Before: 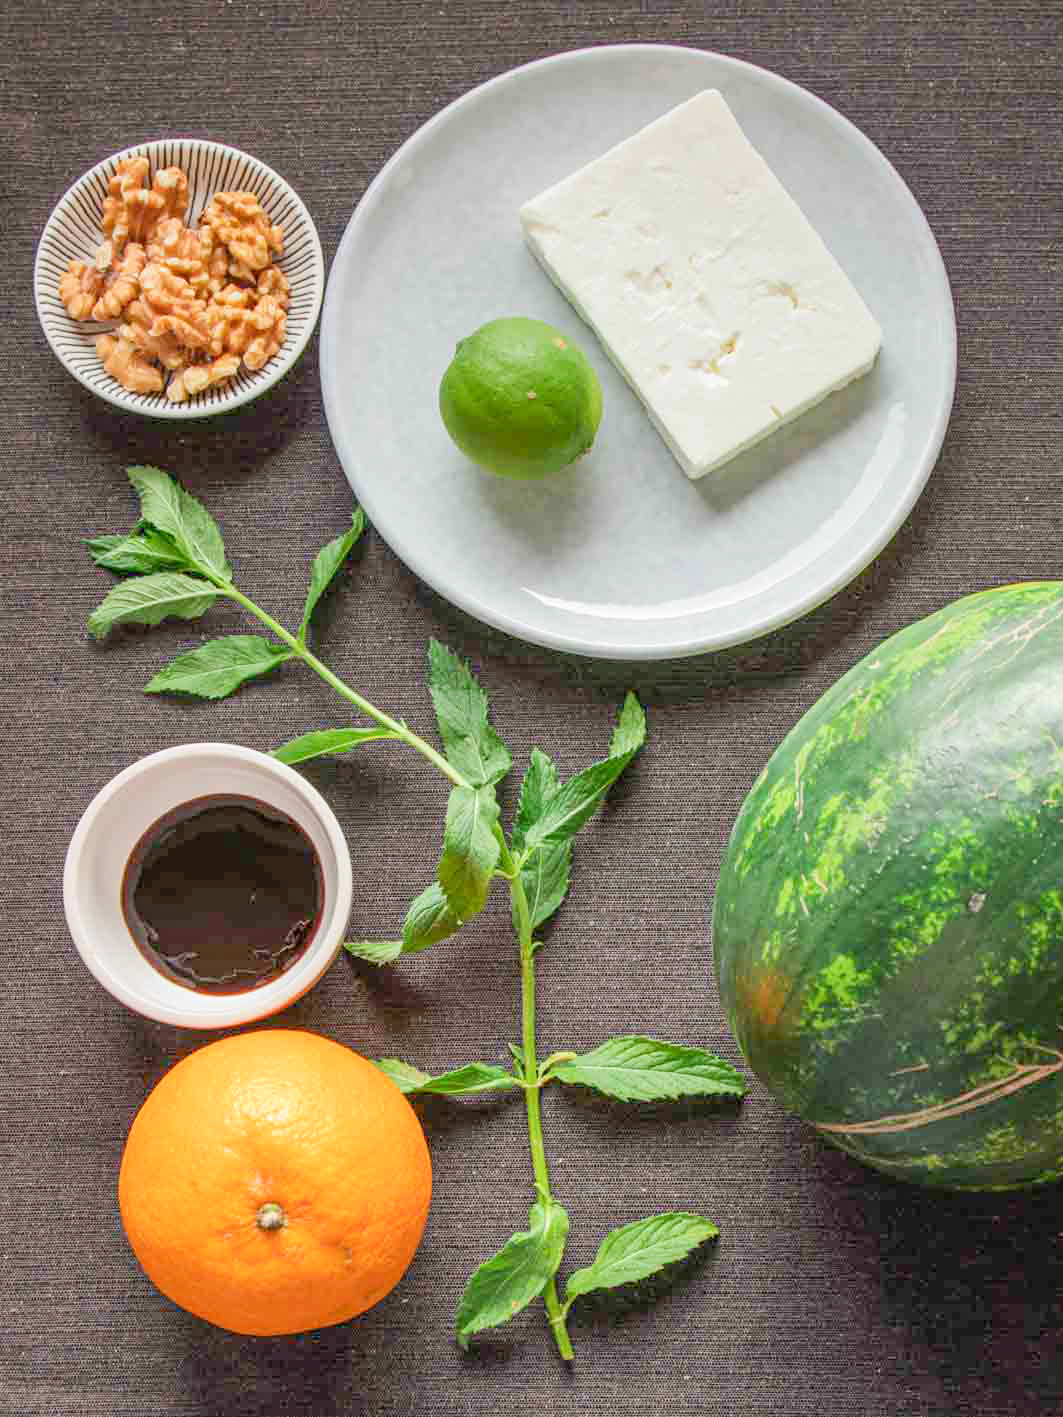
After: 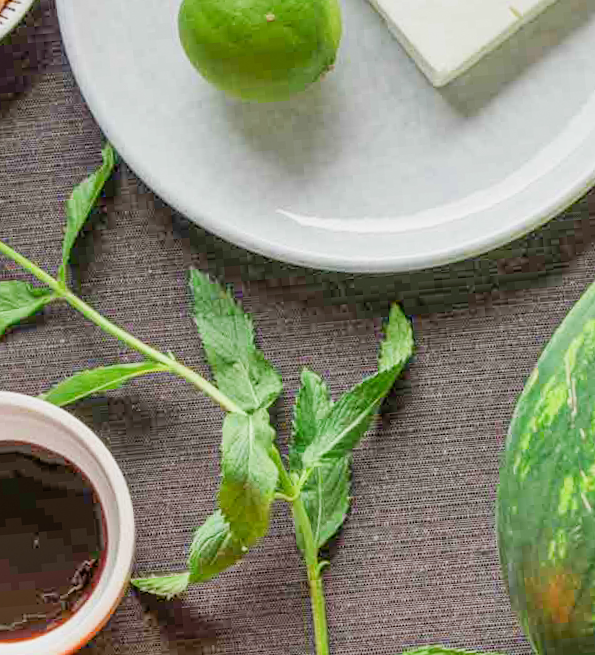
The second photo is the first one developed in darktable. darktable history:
exposure: compensate highlight preservation false
filmic rgb: black relative exposure -9.5 EV, white relative exposure 3.02 EV, hardness 6.12
crop and rotate: left 22.13%, top 22.054%, right 22.026%, bottom 22.102%
rotate and perspective: rotation -5°, crop left 0.05, crop right 0.952, crop top 0.11, crop bottom 0.89
